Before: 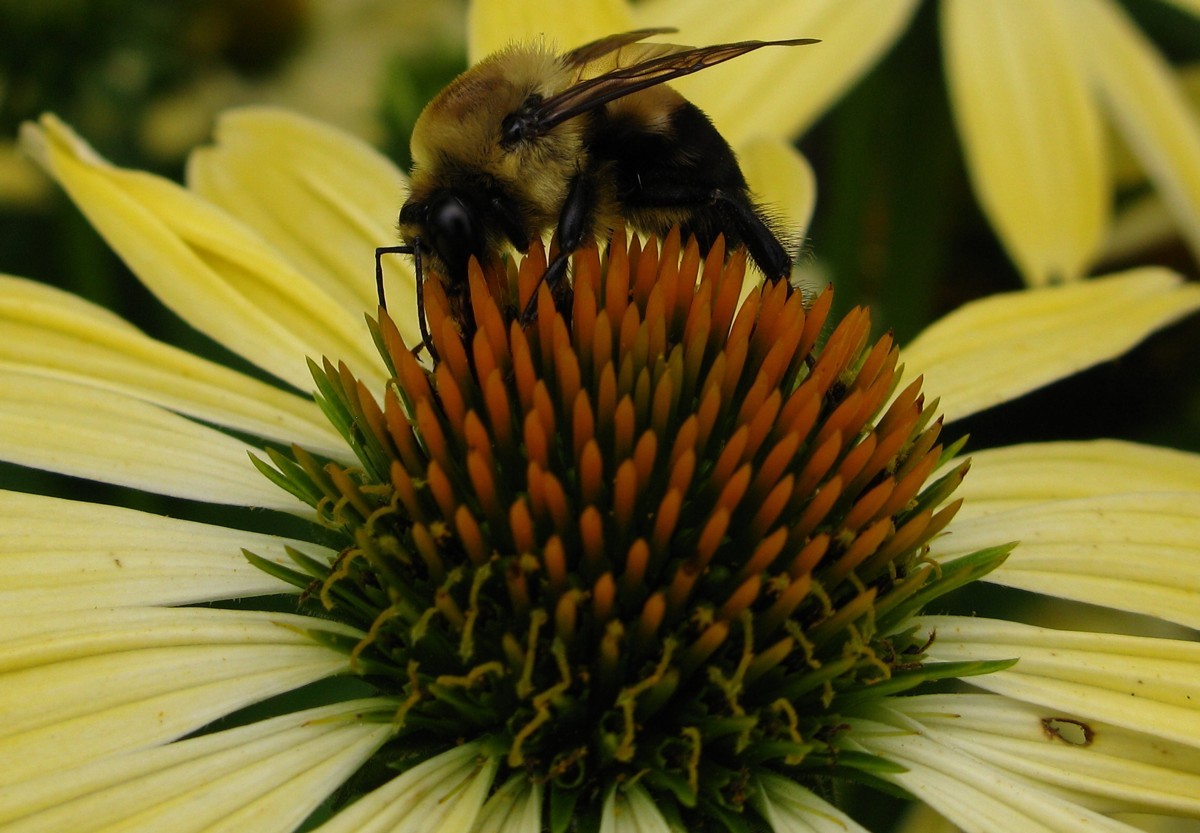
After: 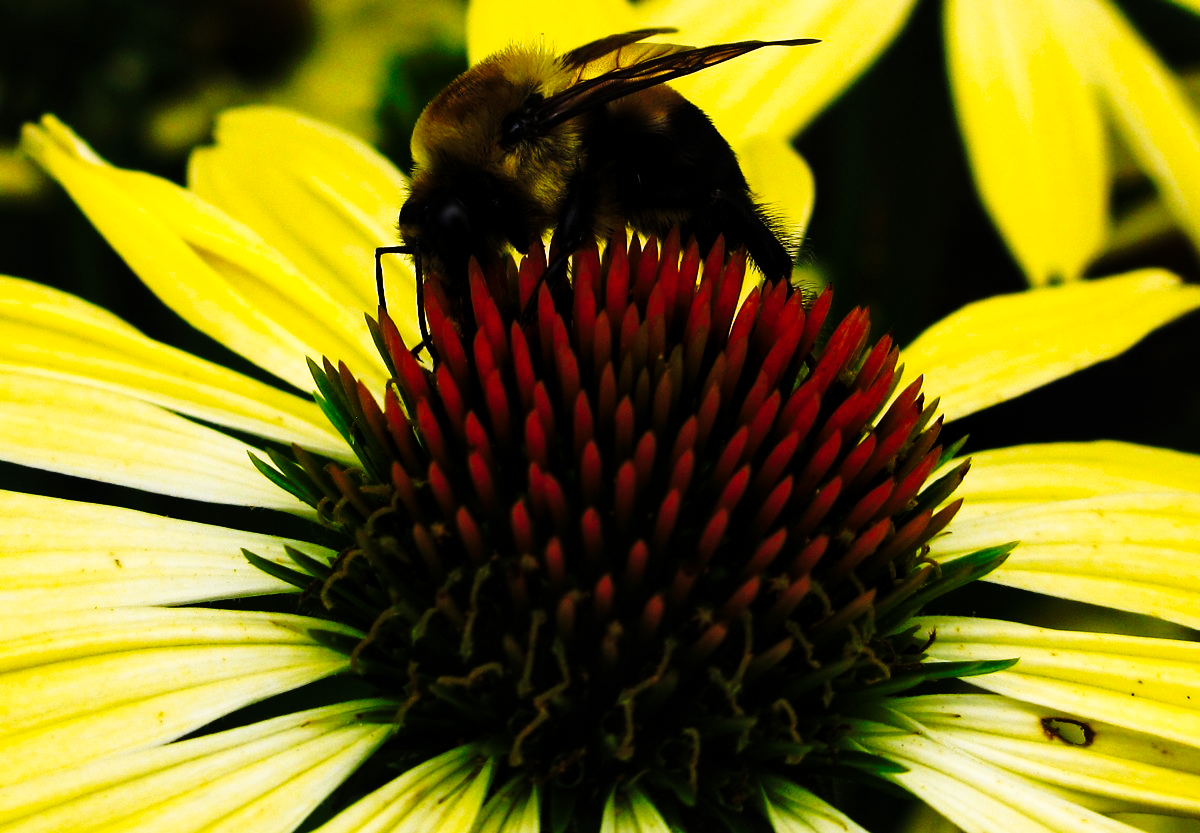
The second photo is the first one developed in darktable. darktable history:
local contrast: mode bilateral grid, contrast 20, coarseness 50, detail 120%, midtone range 0.2
grain: coarseness 0.81 ISO, strength 1.34%, mid-tones bias 0%
tone curve: curves: ch0 [(0, 0) (0.003, 0.004) (0.011, 0.006) (0.025, 0.008) (0.044, 0.012) (0.069, 0.017) (0.1, 0.021) (0.136, 0.029) (0.177, 0.043) (0.224, 0.062) (0.277, 0.108) (0.335, 0.166) (0.399, 0.301) (0.468, 0.467) (0.543, 0.64) (0.623, 0.803) (0.709, 0.908) (0.801, 0.969) (0.898, 0.988) (1, 1)], preserve colors none
white balance: red 0.974, blue 1.044
